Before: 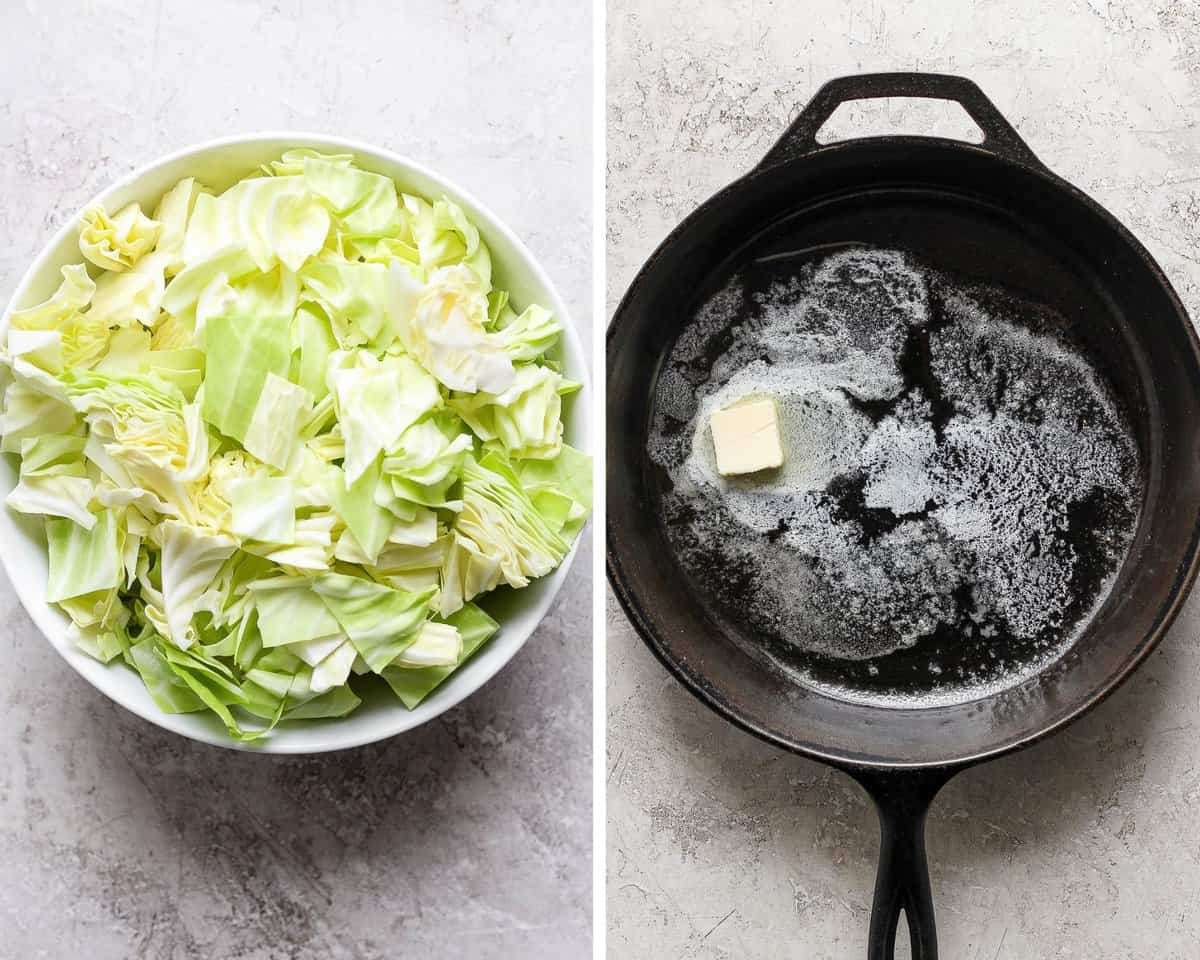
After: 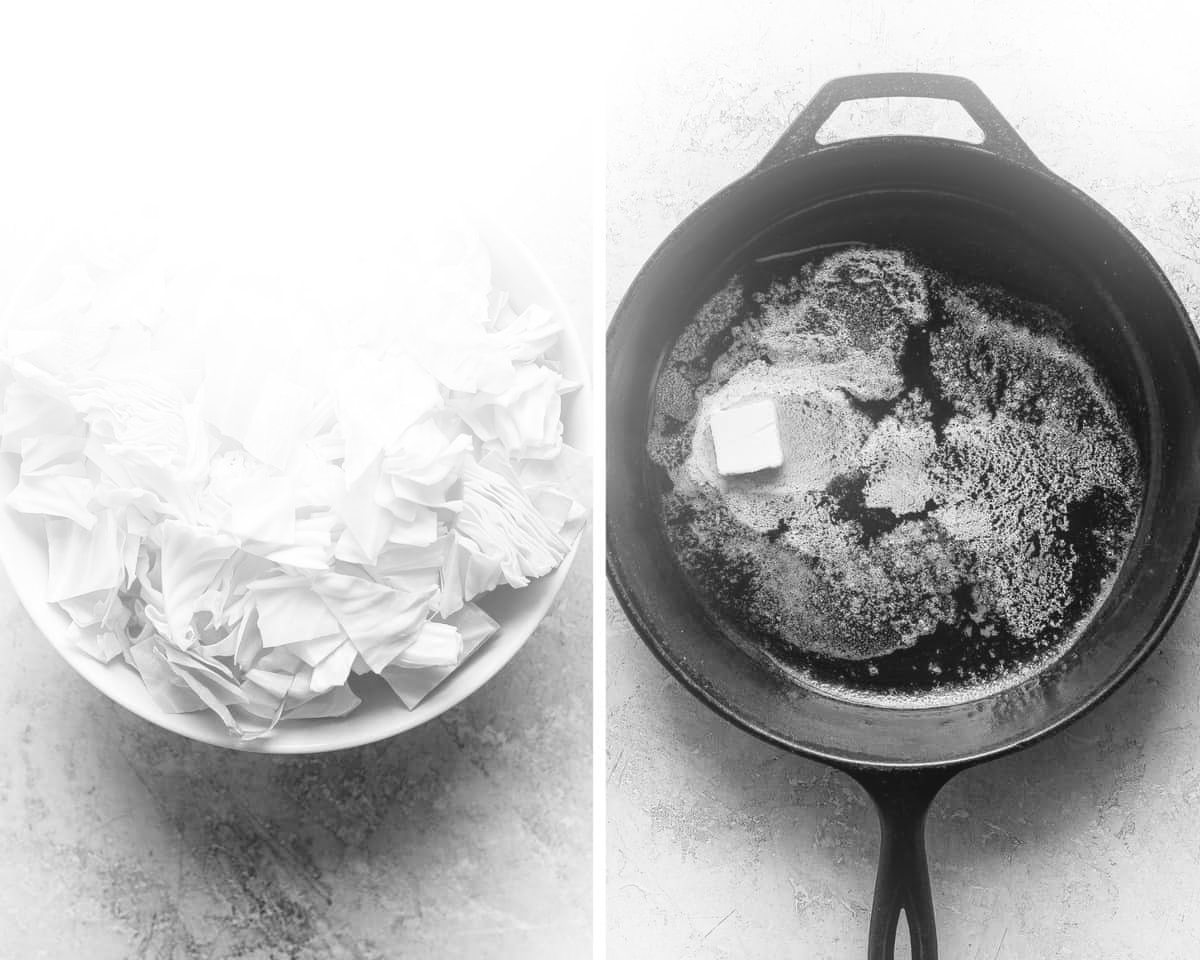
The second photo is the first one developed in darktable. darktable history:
monochrome: a 32, b 64, size 2.3, highlights 1
bloom: threshold 82.5%, strength 16.25%
contrast brightness saturation: saturation 0.5
